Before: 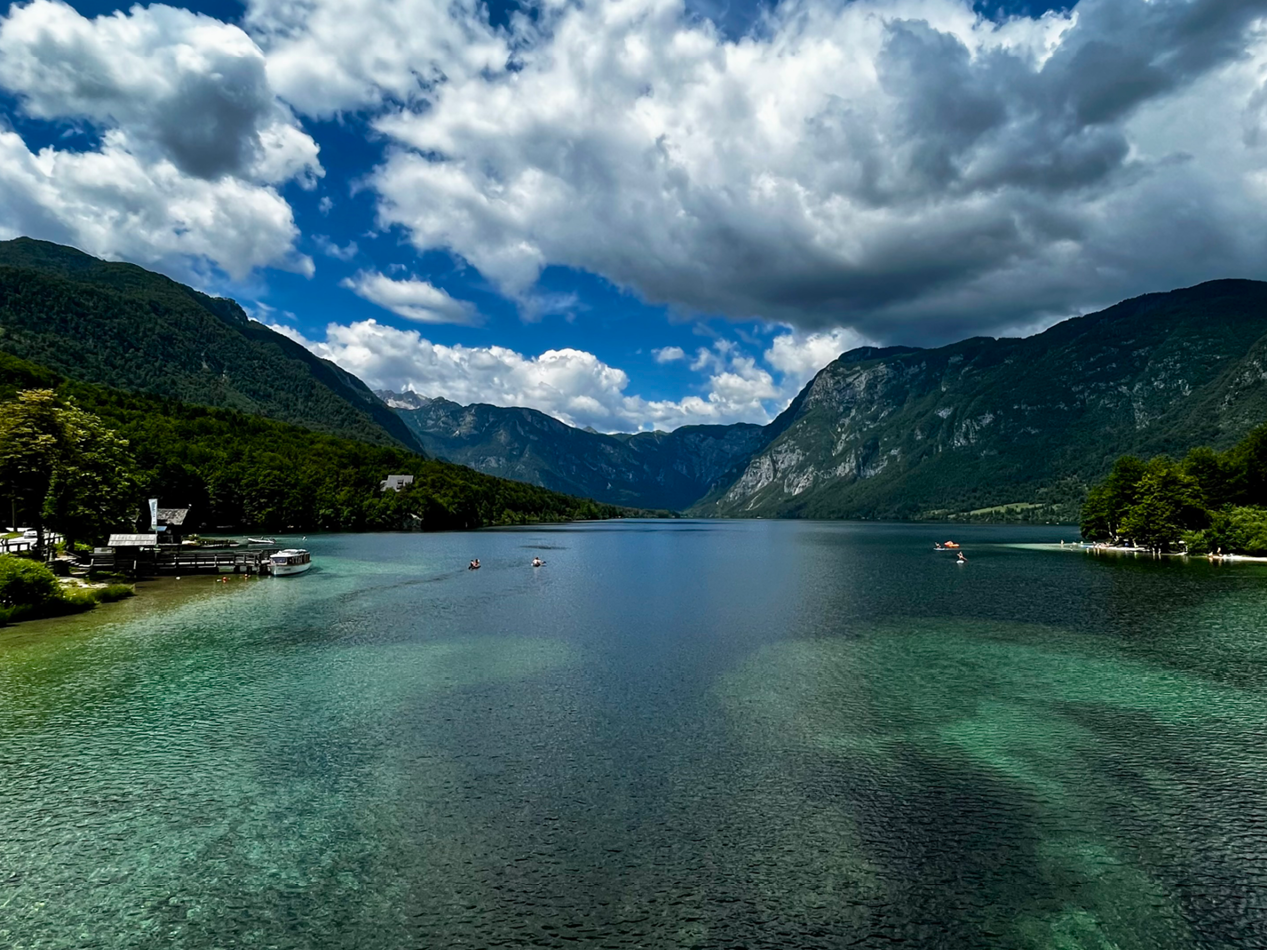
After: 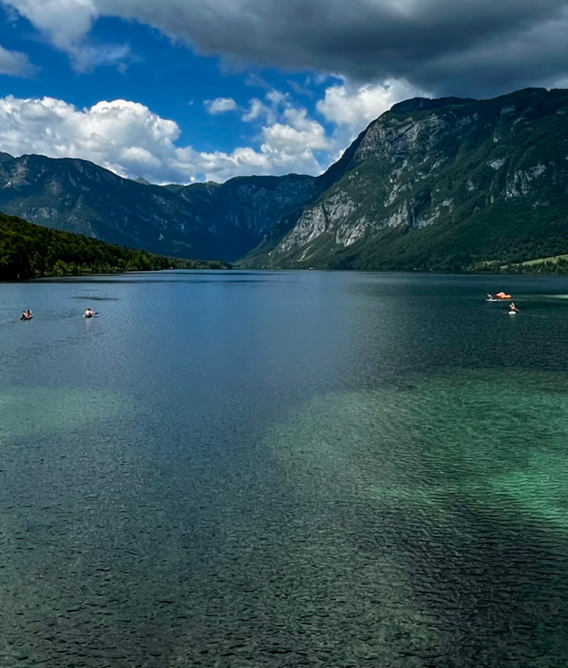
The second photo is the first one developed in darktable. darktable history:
crop: left 35.374%, top 26.266%, right 19.782%, bottom 3.384%
